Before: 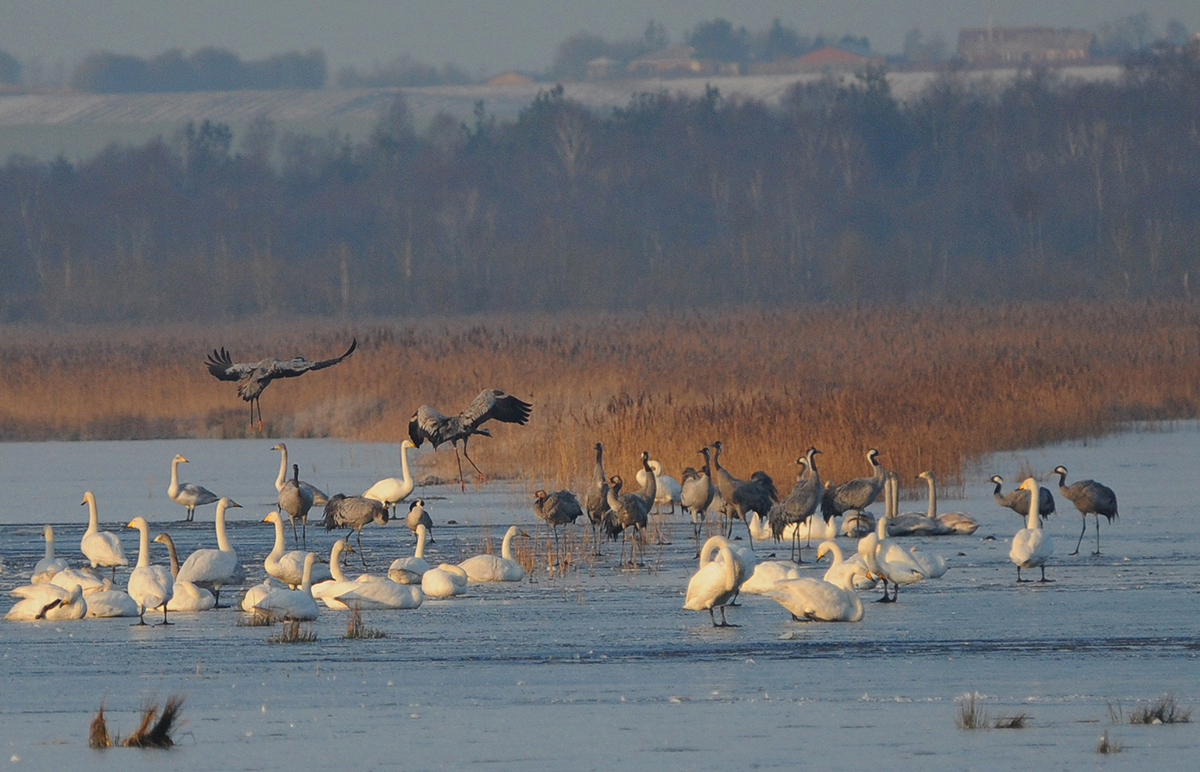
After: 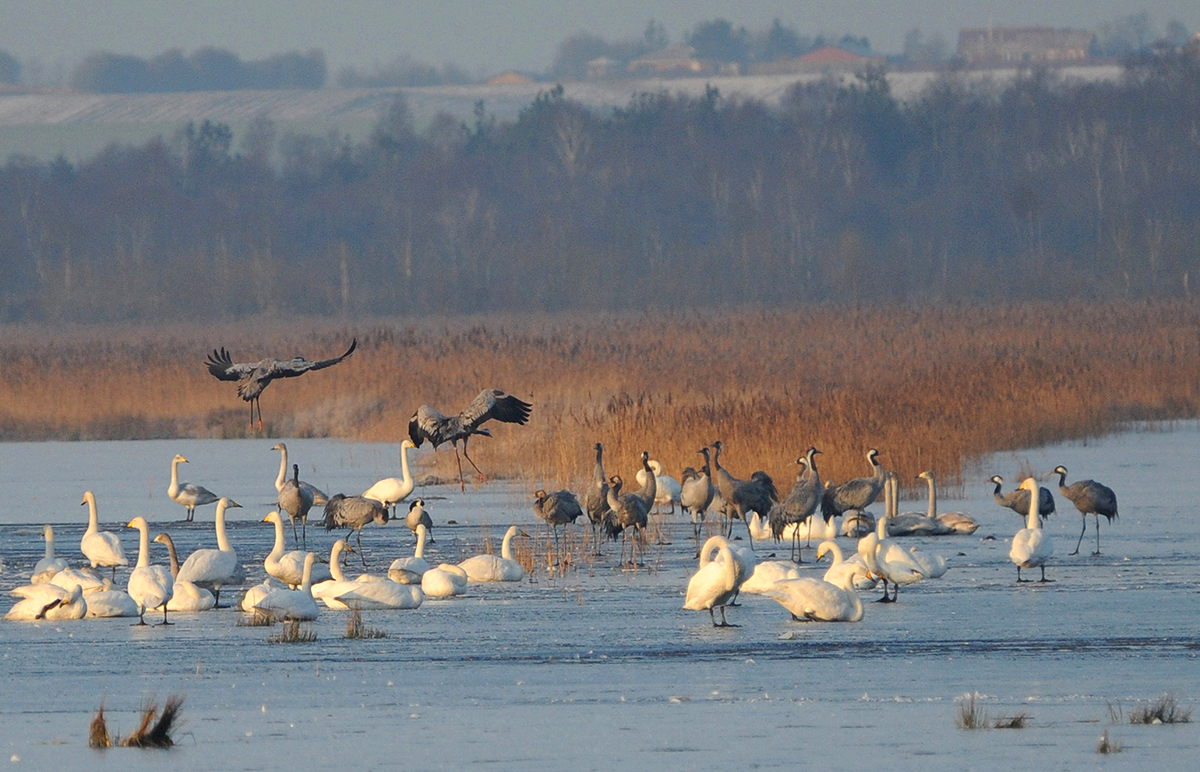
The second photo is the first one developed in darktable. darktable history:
exposure: black level correction 0.003, exposure 0.382 EV, compensate exposure bias true, compensate highlight preservation false
